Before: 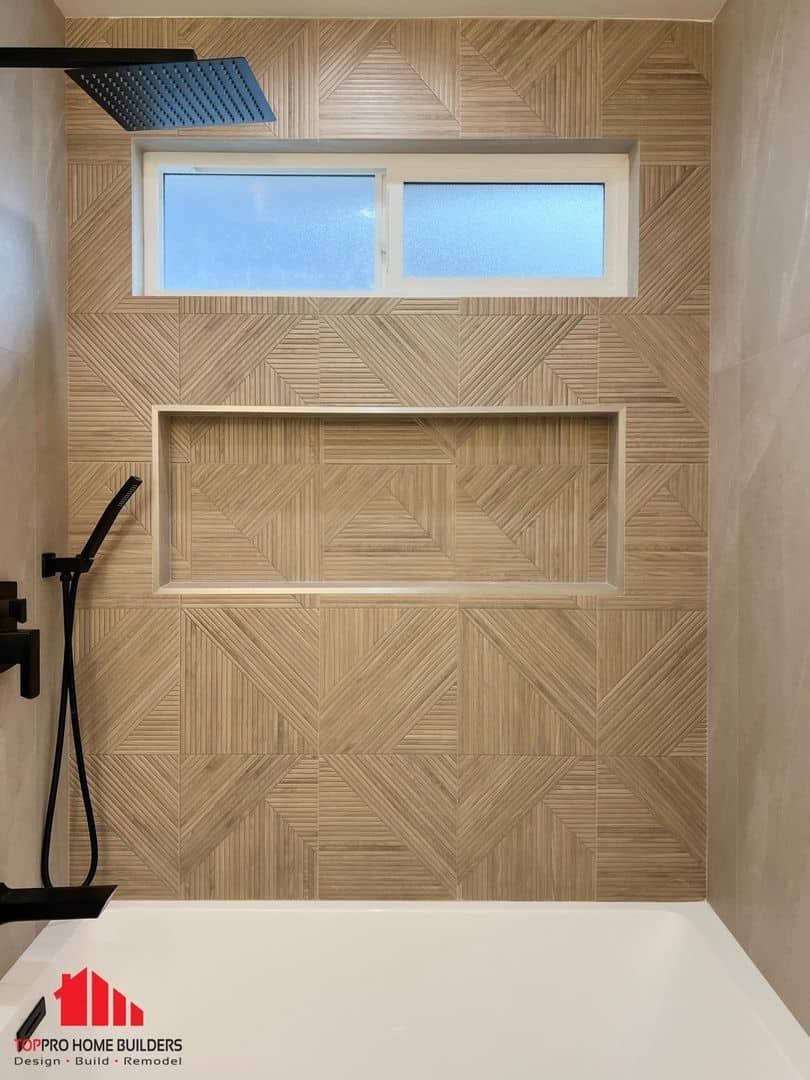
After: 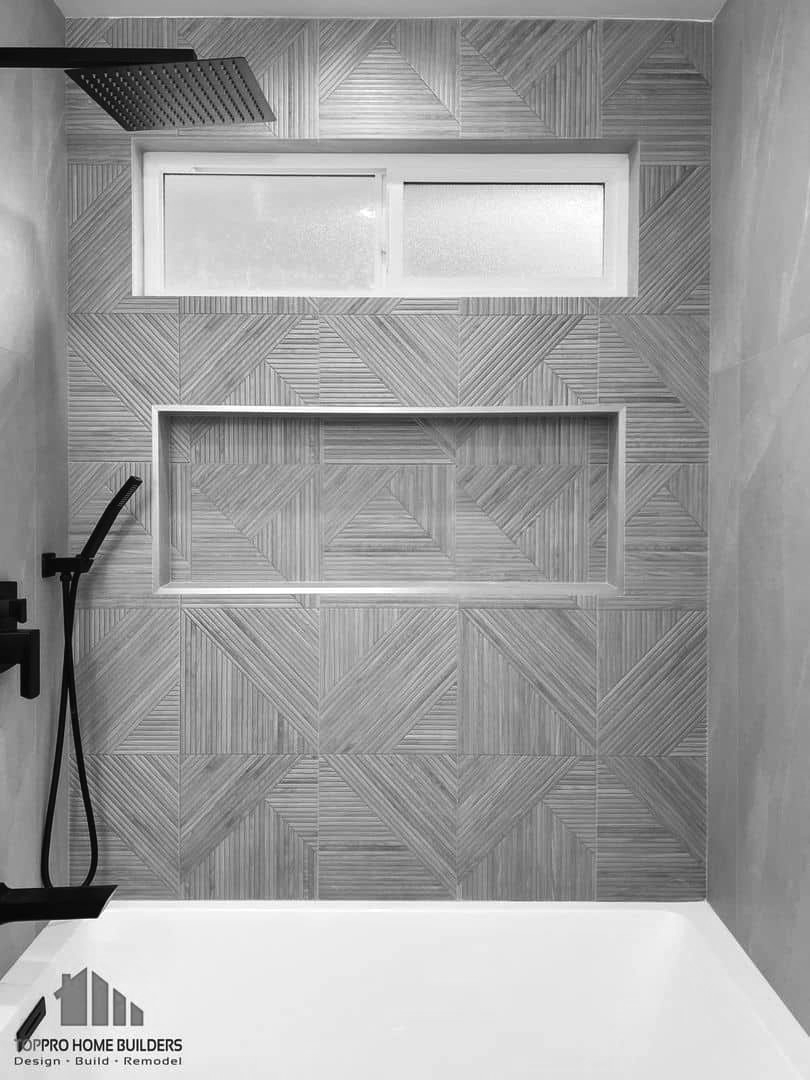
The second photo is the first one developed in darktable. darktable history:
color balance rgb: shadows lift › chroma 1%, shadows lift › hue 28.8°, power › hue 60°, highlights gain › chroma 1%, highlights gain › hue 60°, global offset › luminance 0.25%, perceptual saturation grading › highlights -20%, perceptual saturation grading › shadows 20%, perceptual brilliance grading › highlights 10%, perceptual brilliance grading › shadows -5%, global vibrance 19.67%
monochrome: on, module defaults
tone equalizer: on, module defaults
